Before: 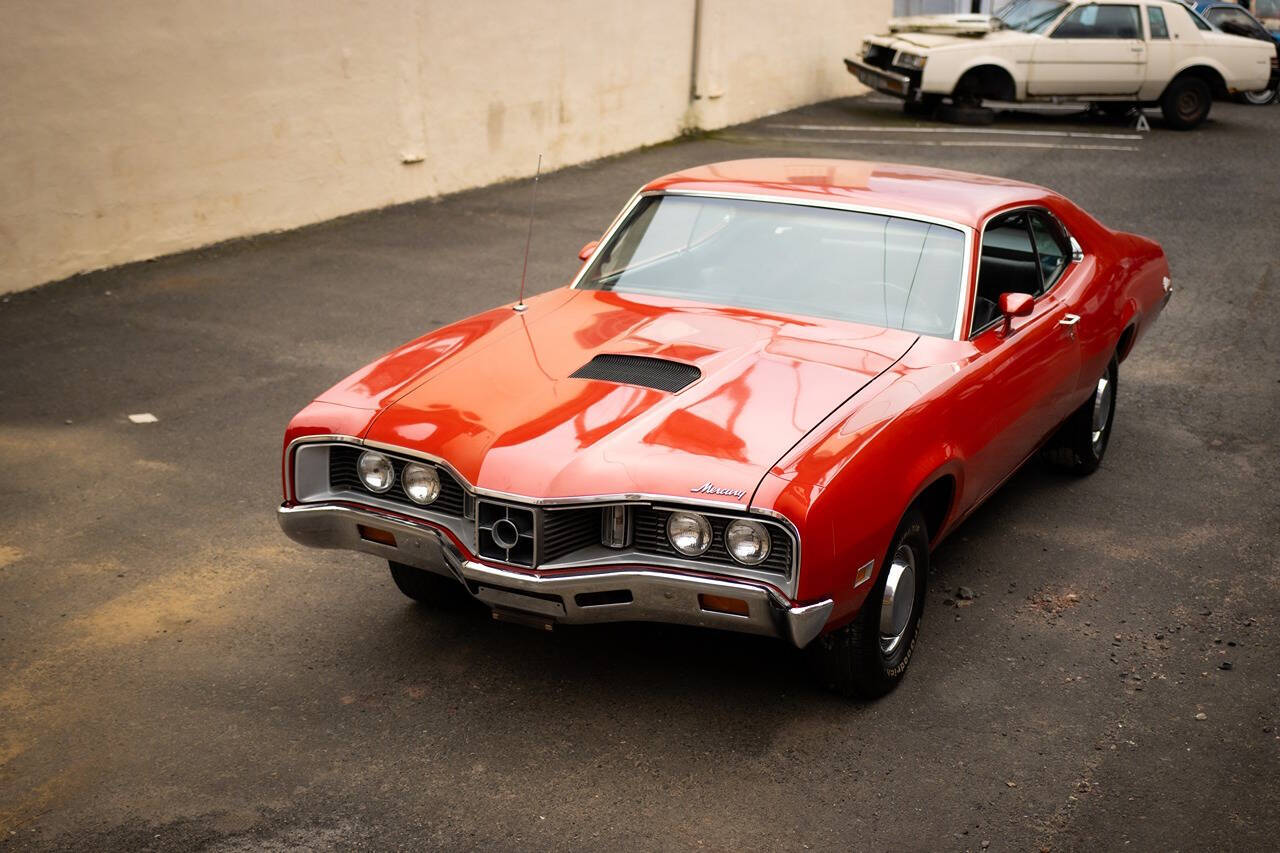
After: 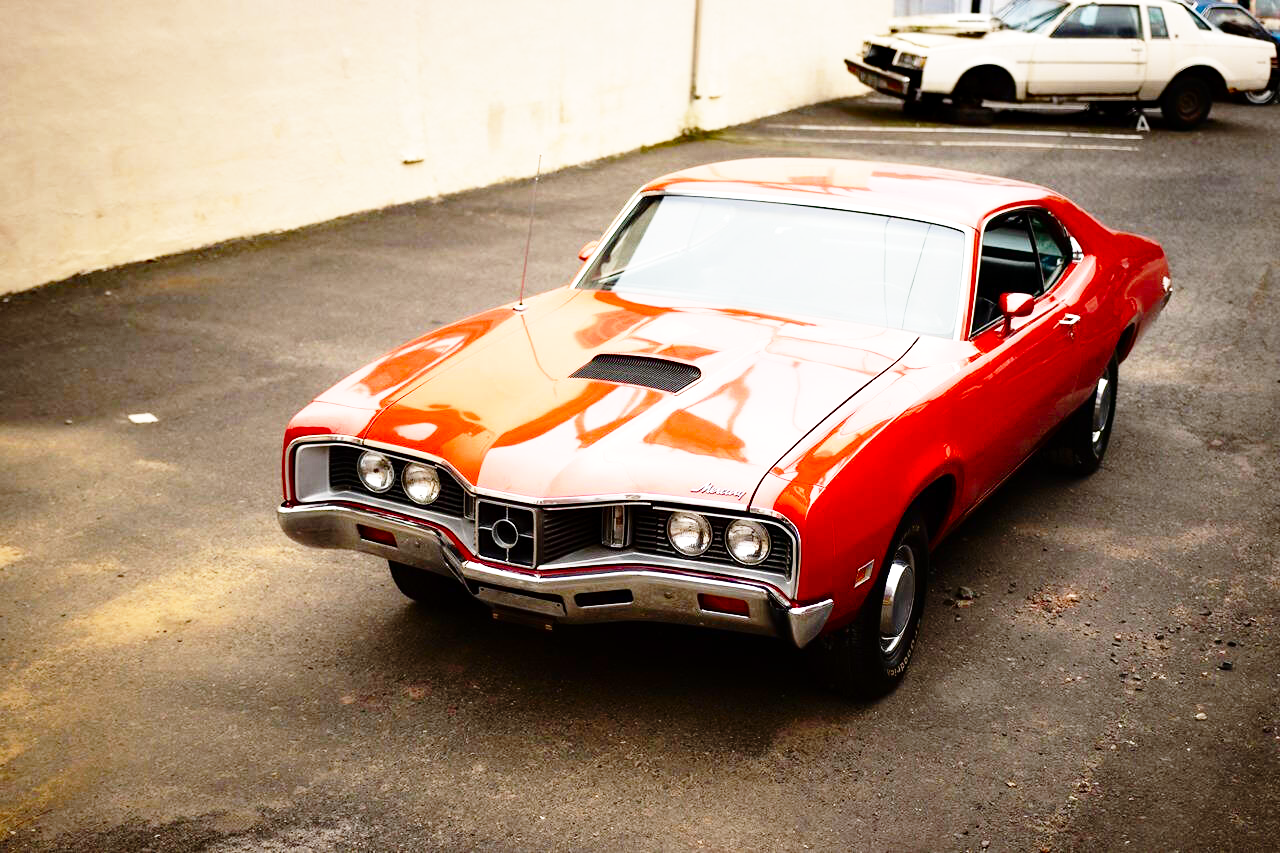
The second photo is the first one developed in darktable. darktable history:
contrast brightness saturation: contrast 0.07, brightness -0.13, saturation 0.06
base curve: curves: ch0 [(0, 0) (0.028, 0.03) (0.105, 0.232) (0.387, 0.748) (0.754, 0.968) (1, 1)], fusion 1, exposure shift 0.576, preserve colors none
